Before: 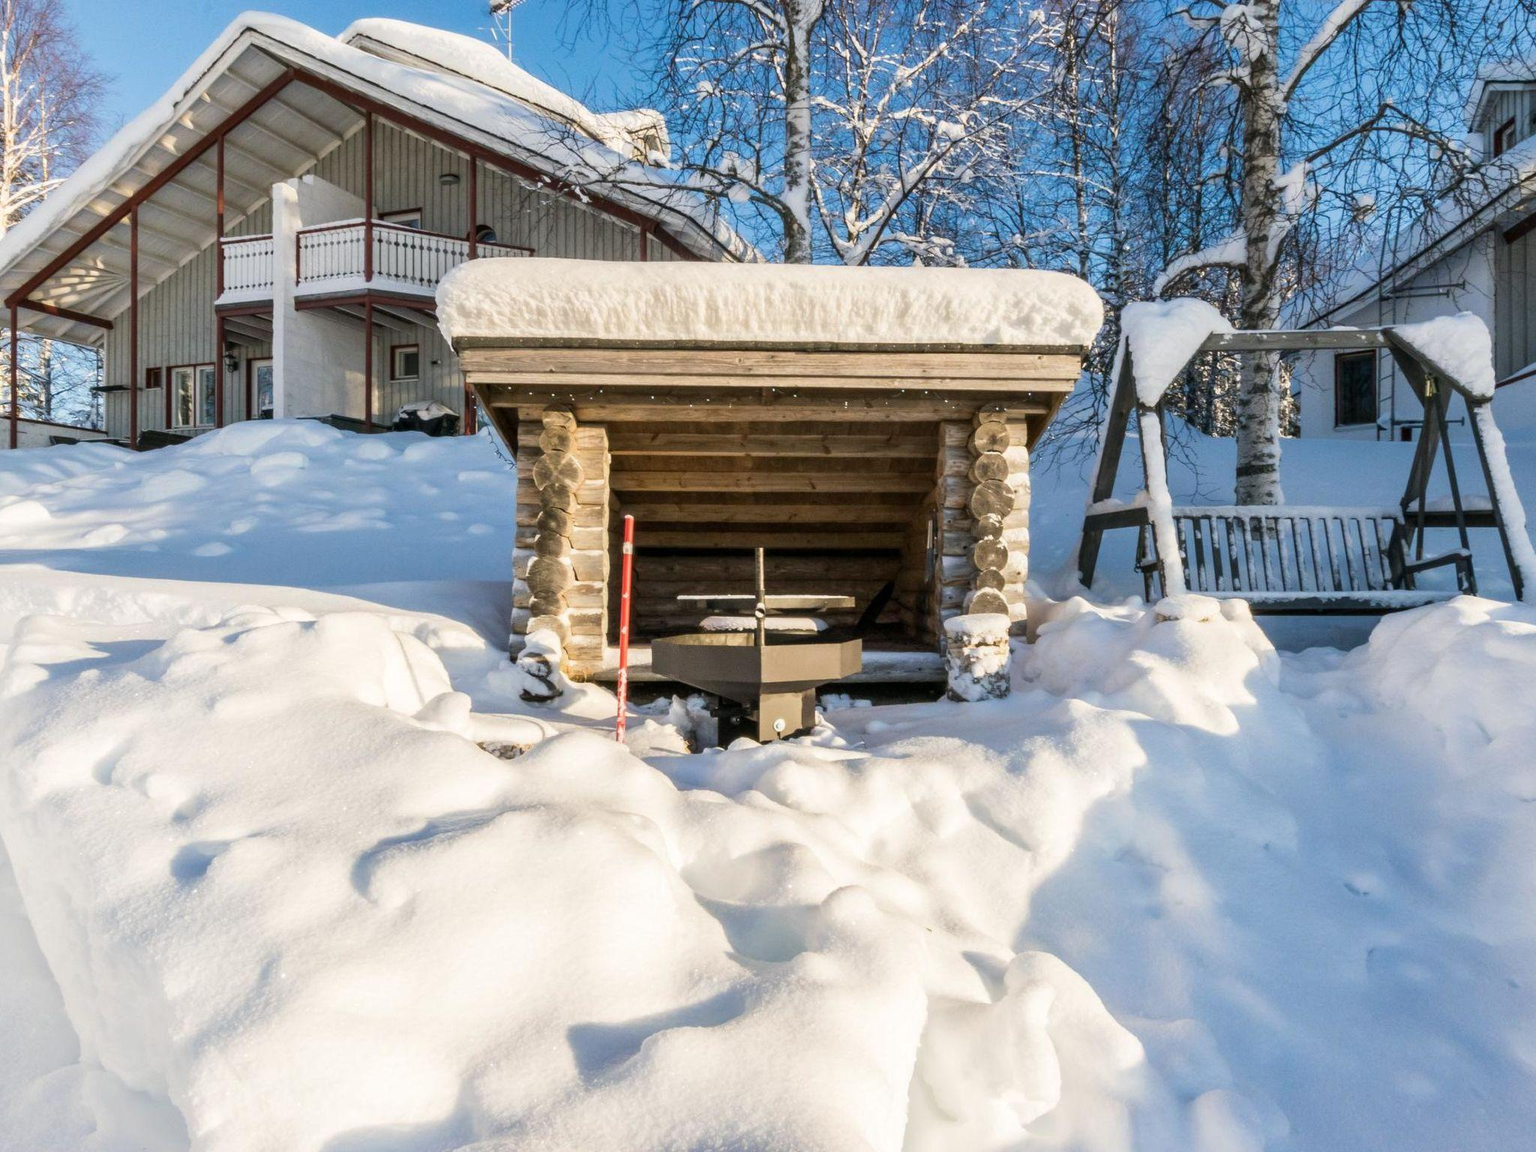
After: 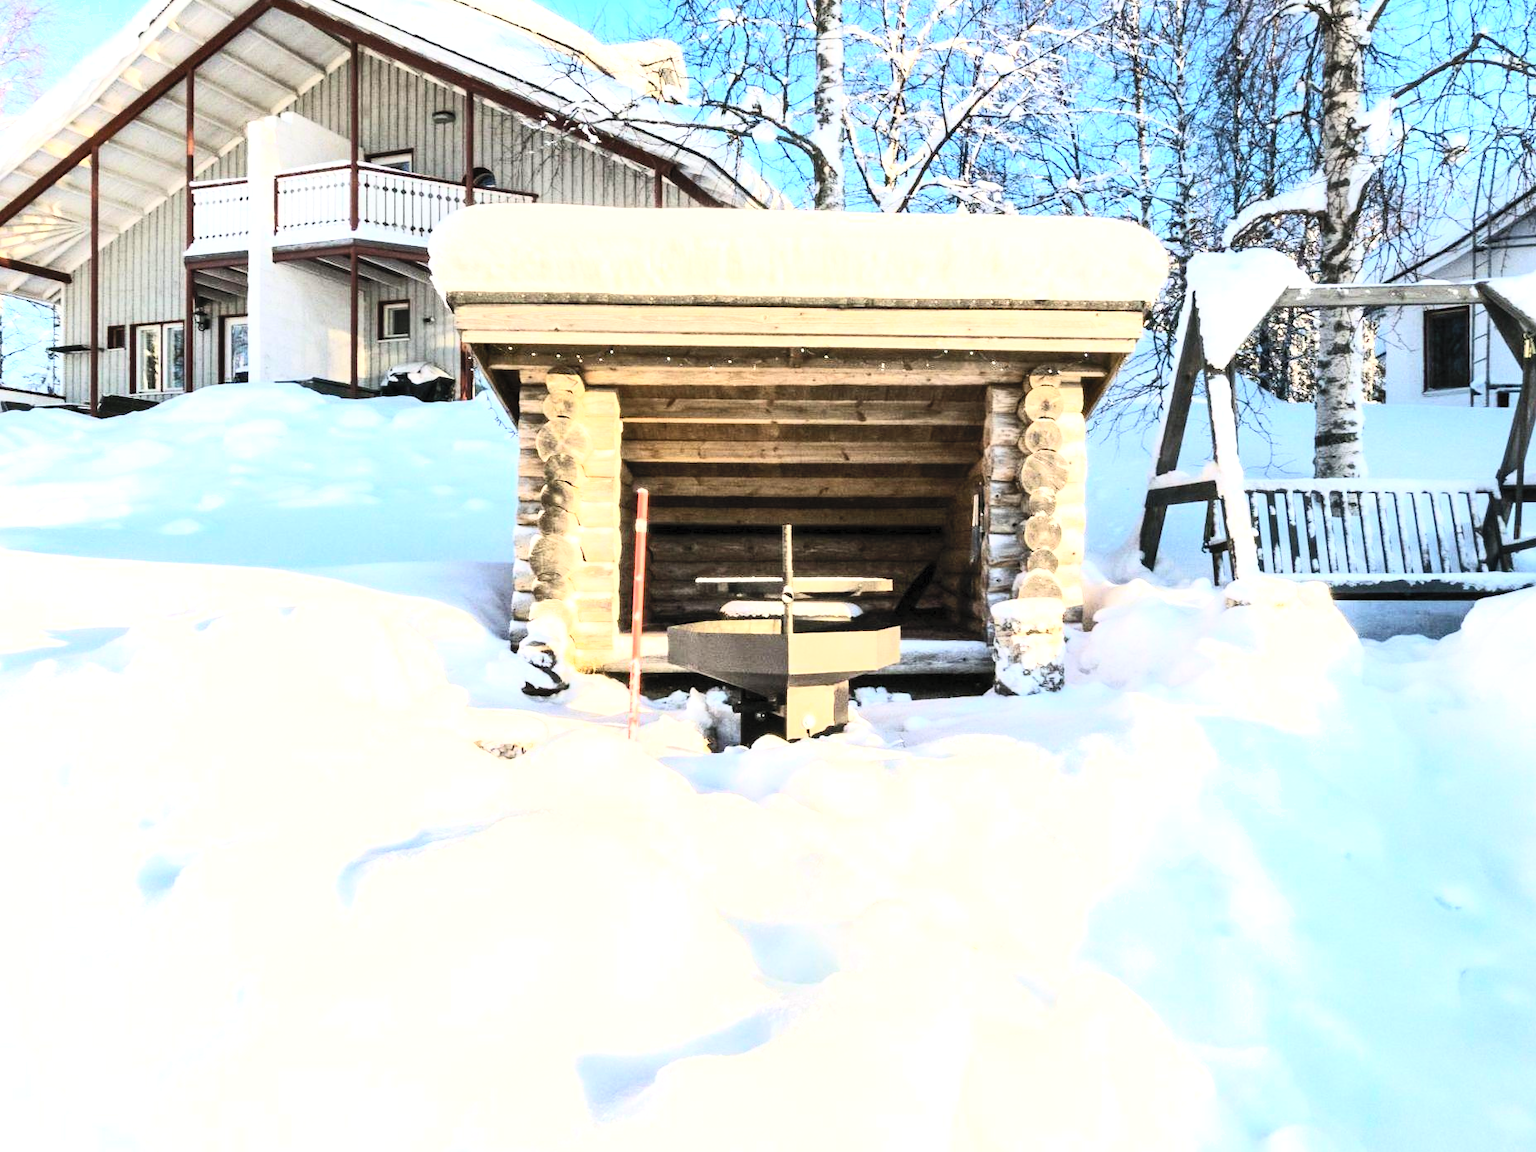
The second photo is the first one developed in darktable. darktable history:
shadows and highlights: shadows -86.82, highlights -37, shadows color adjustment 97.68%, soften with gaussian
crop: left 3.199%, top 6.405%, right 6.428%, bottom 3.21%
tone equalizer: -8 EV -1.09 EV, -7 EV -1.03 EV, -6 EV -0.857 EV, -5 EV -0.568 EV, -3 EV 0.563 EV, -2 EV 0.874 EV, -1 EV 0.985 EV, +0 EV 1.06 EV
contrast brightness saturation: contrast 0.389, brightness 0.511
